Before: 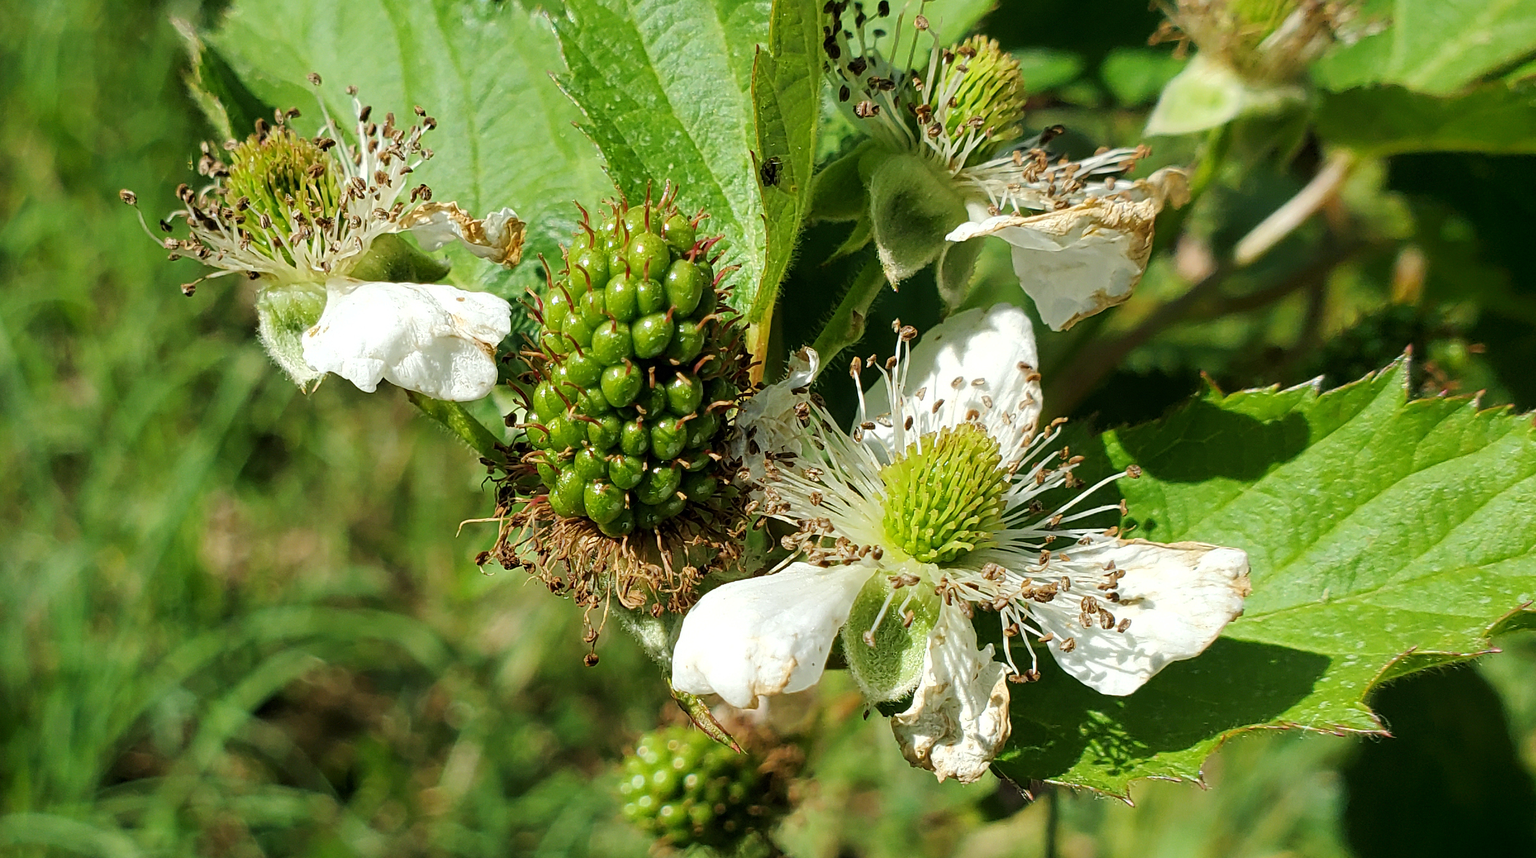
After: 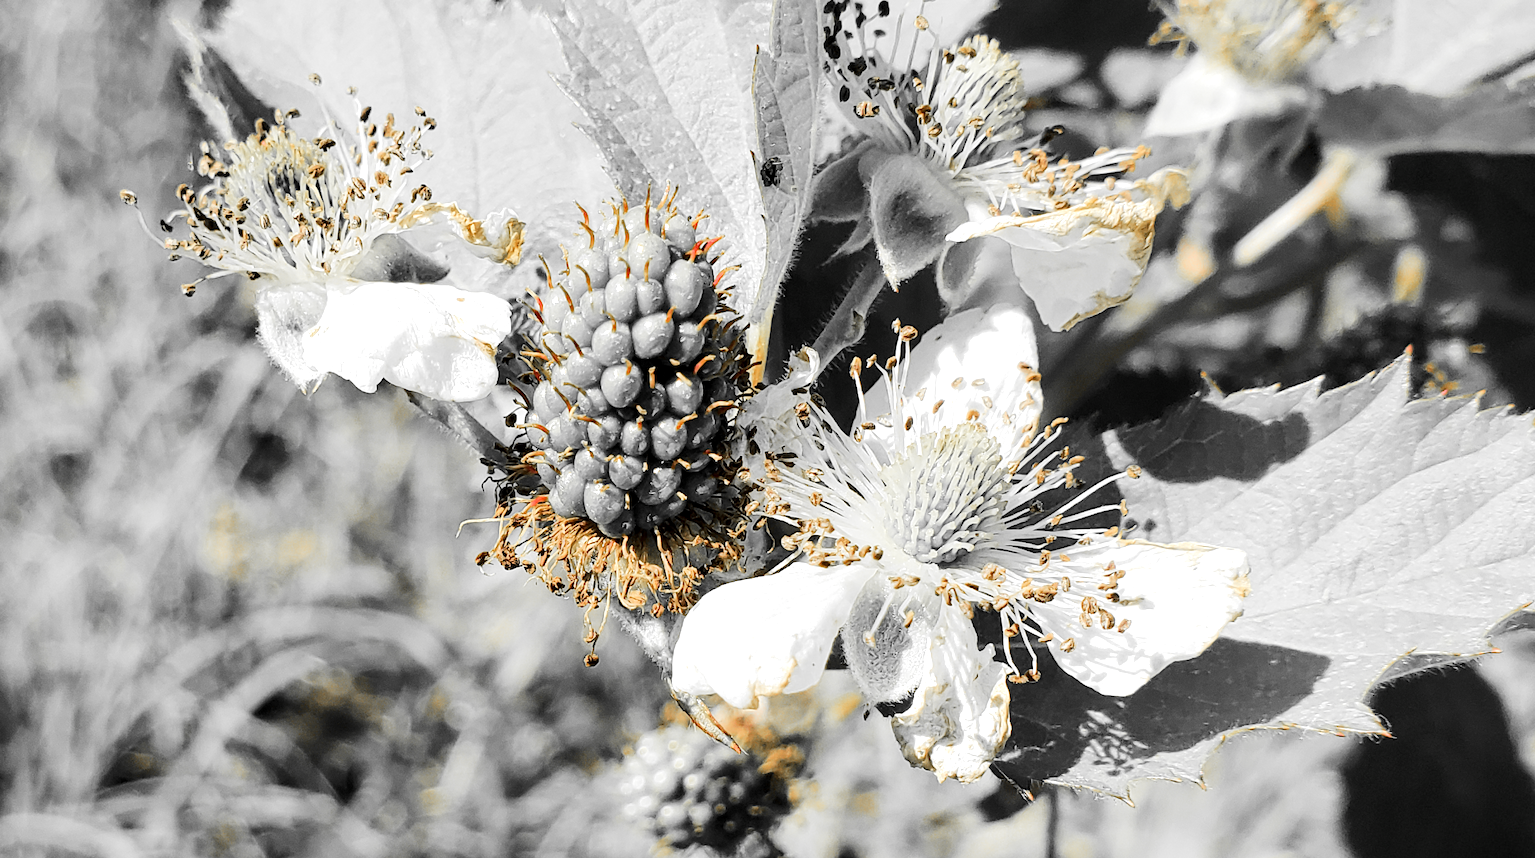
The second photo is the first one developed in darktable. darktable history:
exposure: black level correction 0.001, exposure 0.192 EV, compensate exposure bias true, compensate highlight preservation false
color zones: curves: ch1 [(0, 0.638) (0.193, 0.442) (0.286, 0.15) (0.429, 0.14) (0.571, 0.142) (0.714, 0.154) (0.857, 0.175) (1, 0.638)], mix 32.47%
tone equalizer: -7 EV 0.153 EV, -6 EV 0.57 EV, -5 EV 1.16 EV, -4 EV 1.31 EV, -3 EV 1.12 EV, -2 EV 0.6 EV, -1 EV 0.156 EV, edges refinement/feathering 500, mask exposure compensation -1.57 EV, preserve details no
